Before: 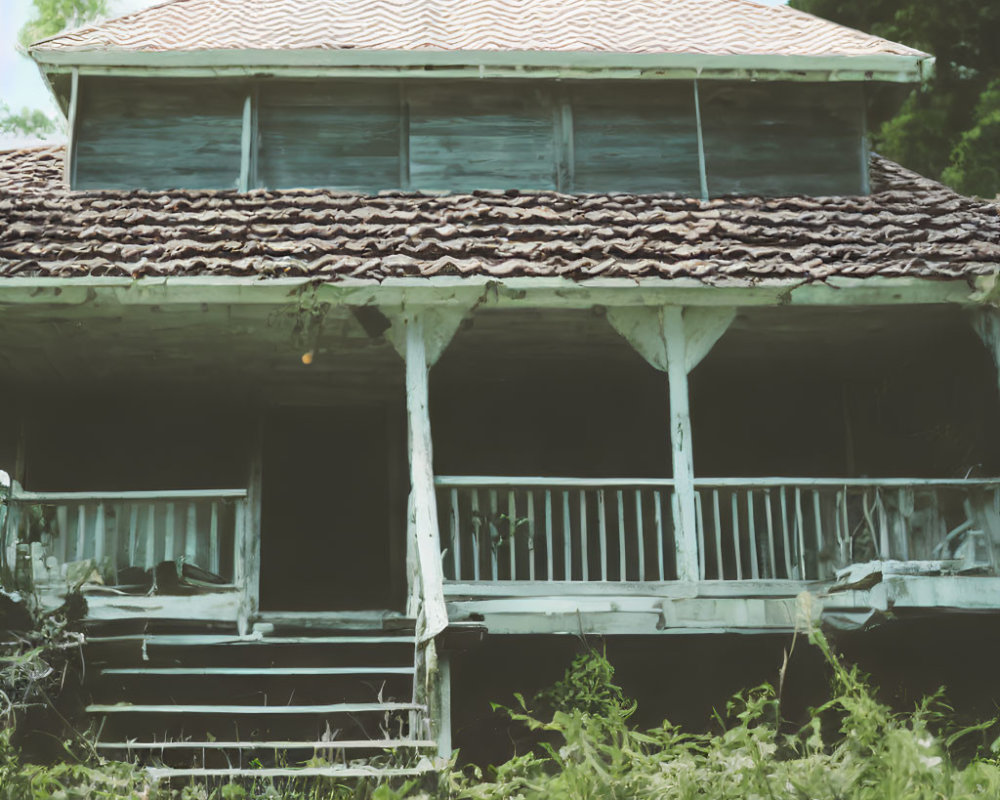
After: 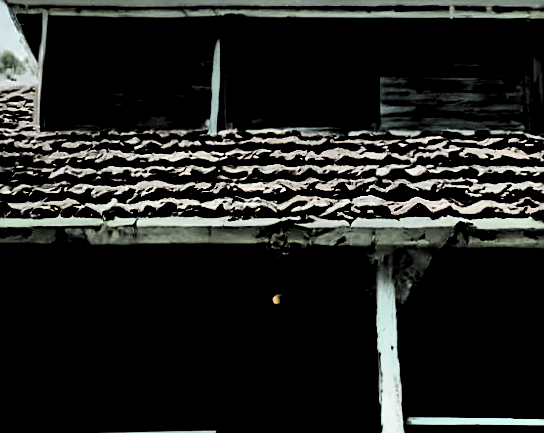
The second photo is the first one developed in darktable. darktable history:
crop and rotate: left 3.06%, top 7.619%, right 42.531%, bottom 38.136%
levels: levels [0.514, 0.759, 1]
sharpen: on, module defaults
shadows and highlights: shadows 58.49, soften with gaussian
